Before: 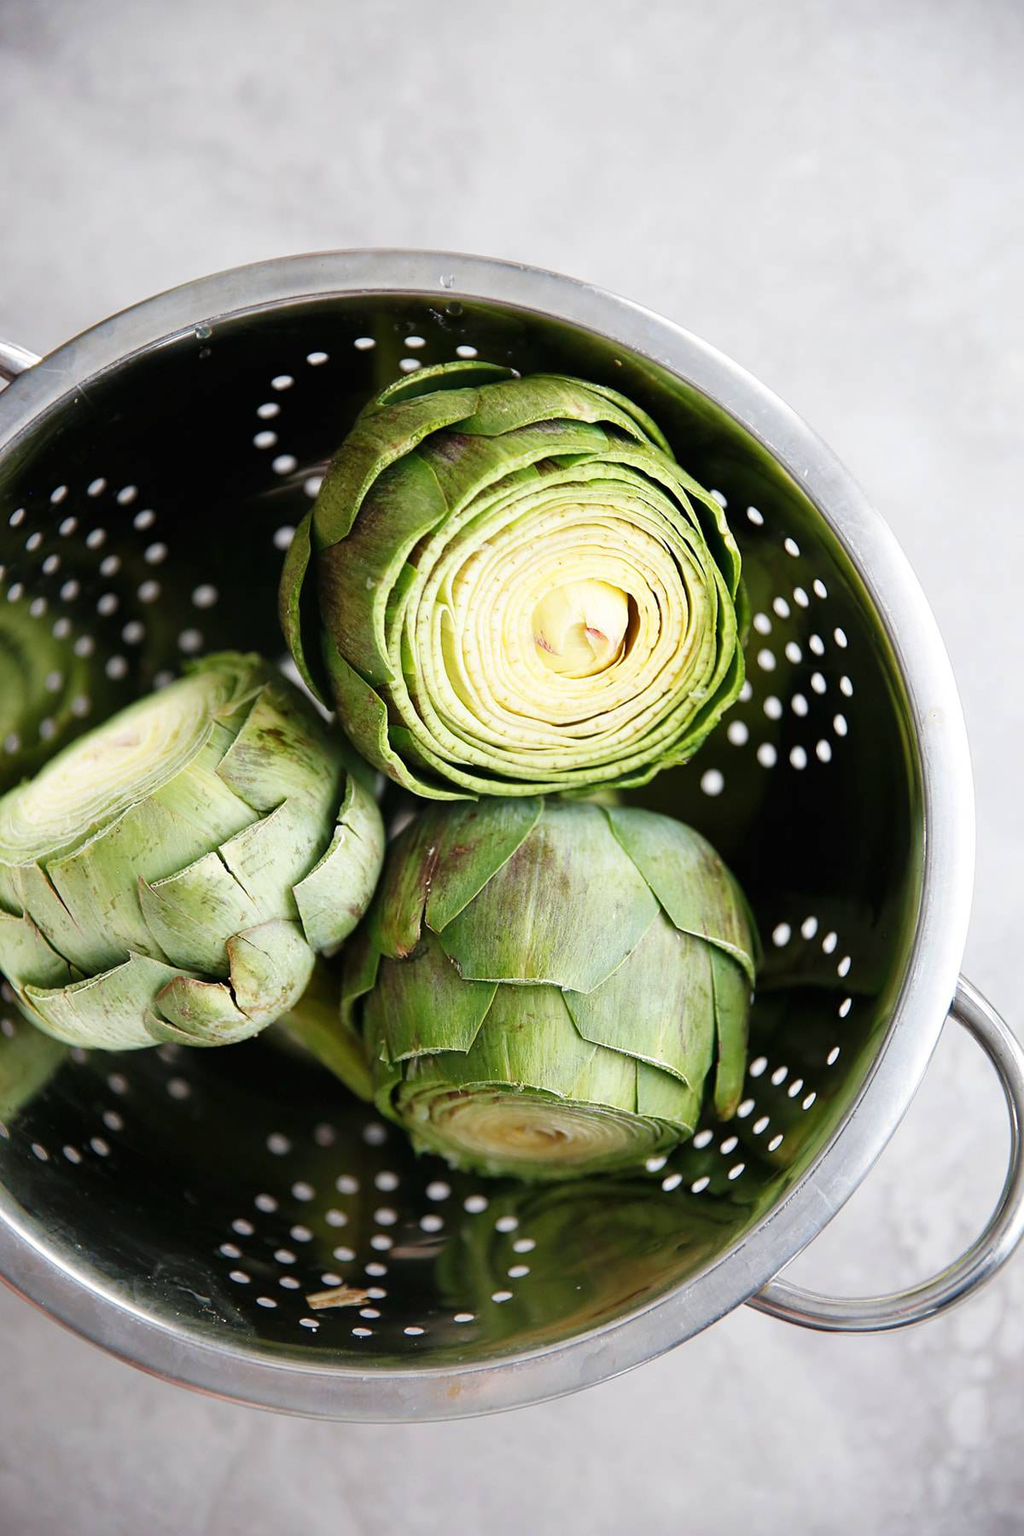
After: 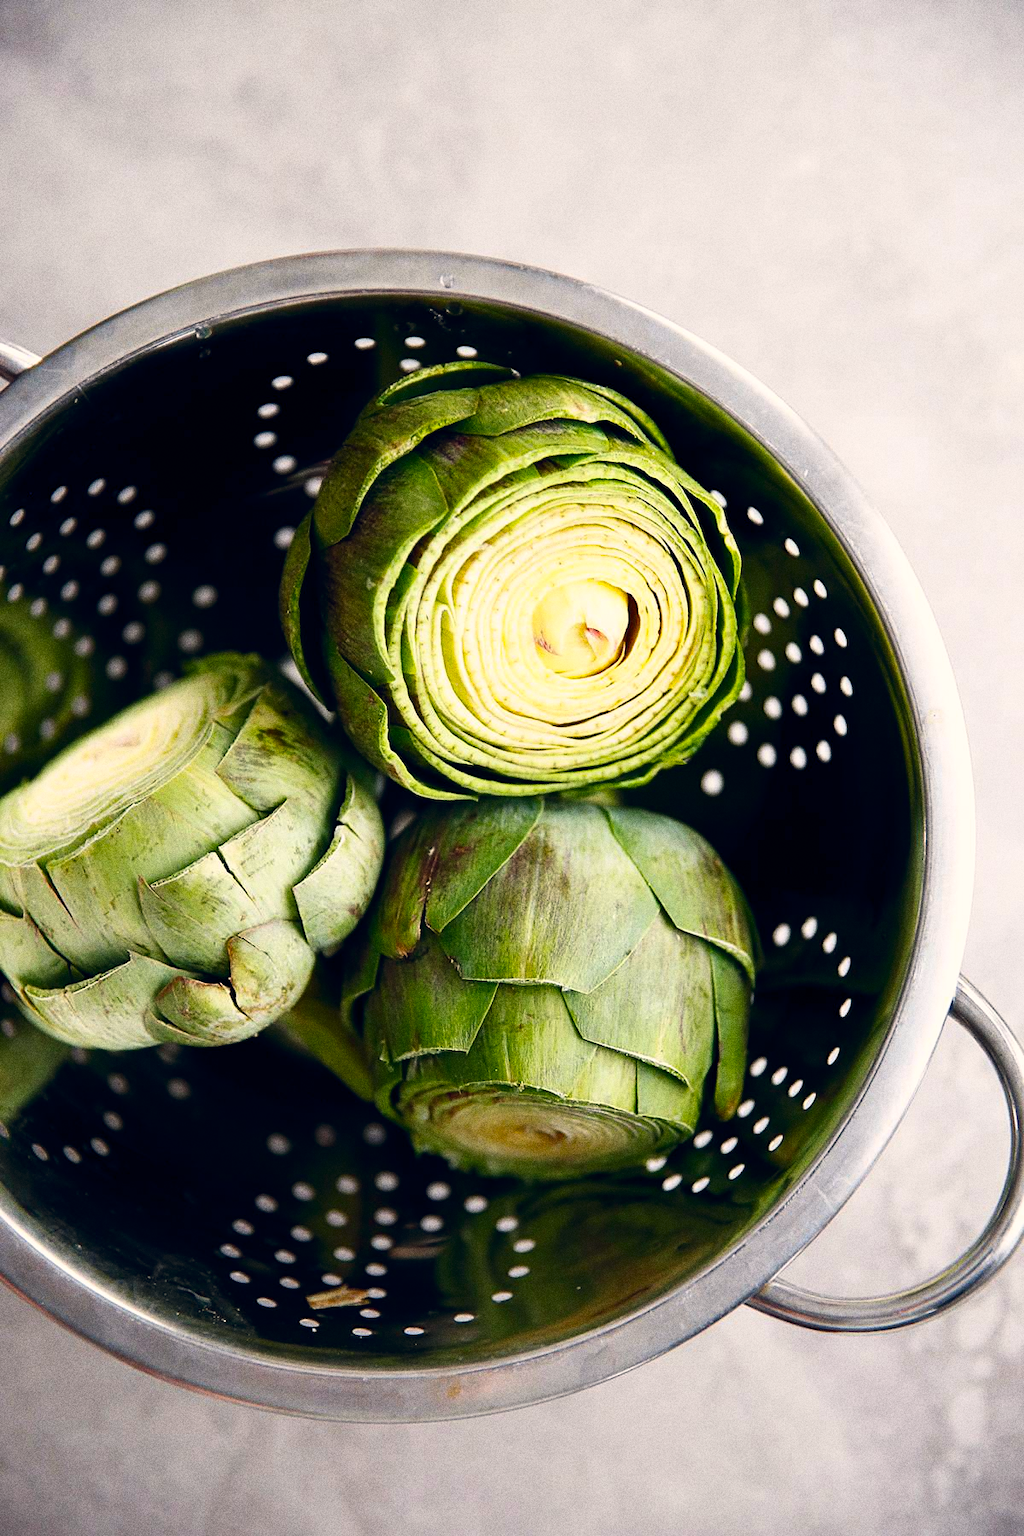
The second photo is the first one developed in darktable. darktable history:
grain: coarseness 0.09 ISO, strength 40%
contrast brightness saturation: contrast 0.07, brightness -0.13, saturation 0.06
rgb curve: curves: ch0 [(0, 0) (0.078, 0.051) (0.929, 0.956) (1, 1)], compensate middle gray true
color balance rgb: shadows lift › hue 87.51°, highlights gain › chroma 1.35%, highlights gain › hue 55.1°, global offset › chroma 0.13%, global offset › hue 253.66°, perceptual saturation grading › global saturation 16.38%
color correction: highlights b* 3
